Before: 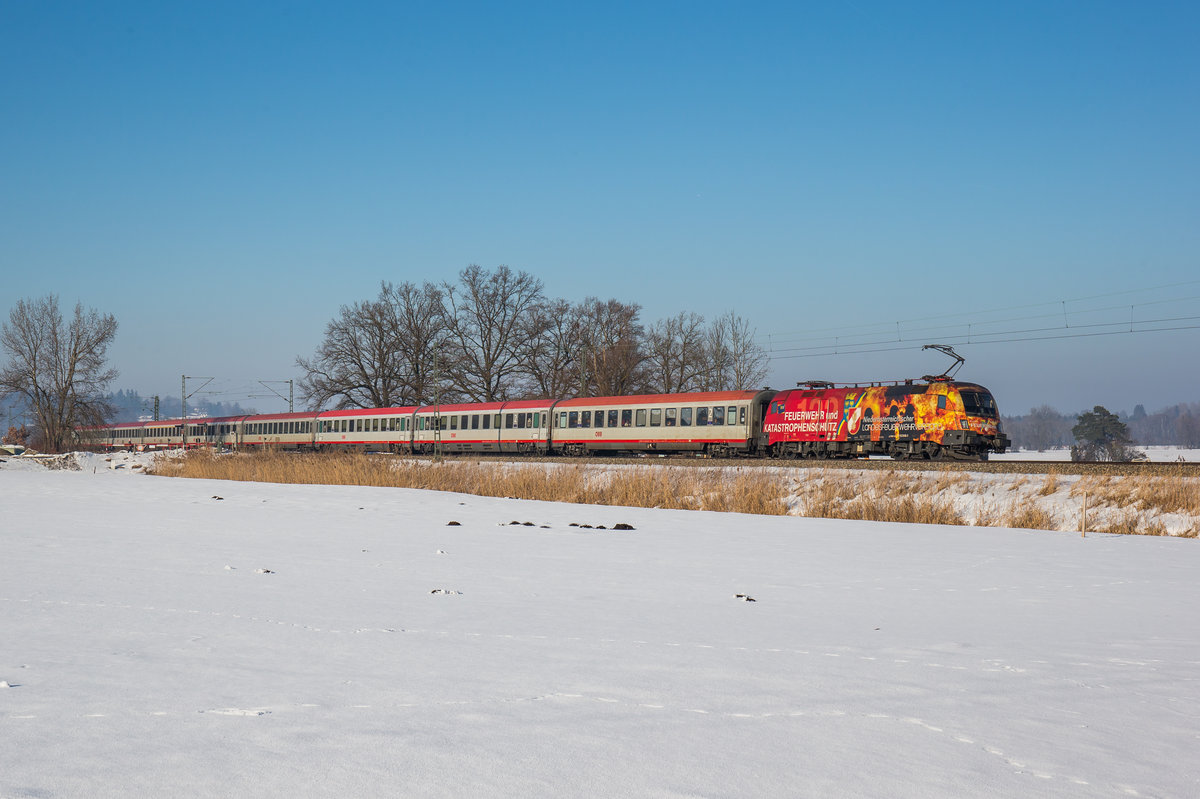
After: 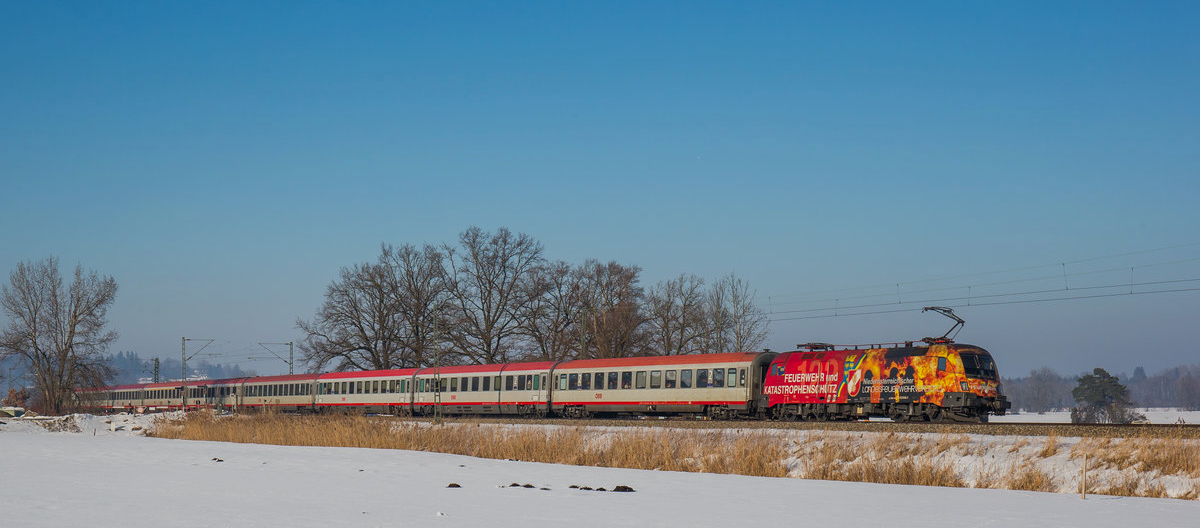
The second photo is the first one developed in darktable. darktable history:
crop and rotate: top 4.856%, bottom 29.003%
shadows and highlights: radius 122.48, shadows 21.62, white point adjustment -9.71, highlights -15.17, soften with gaussian
